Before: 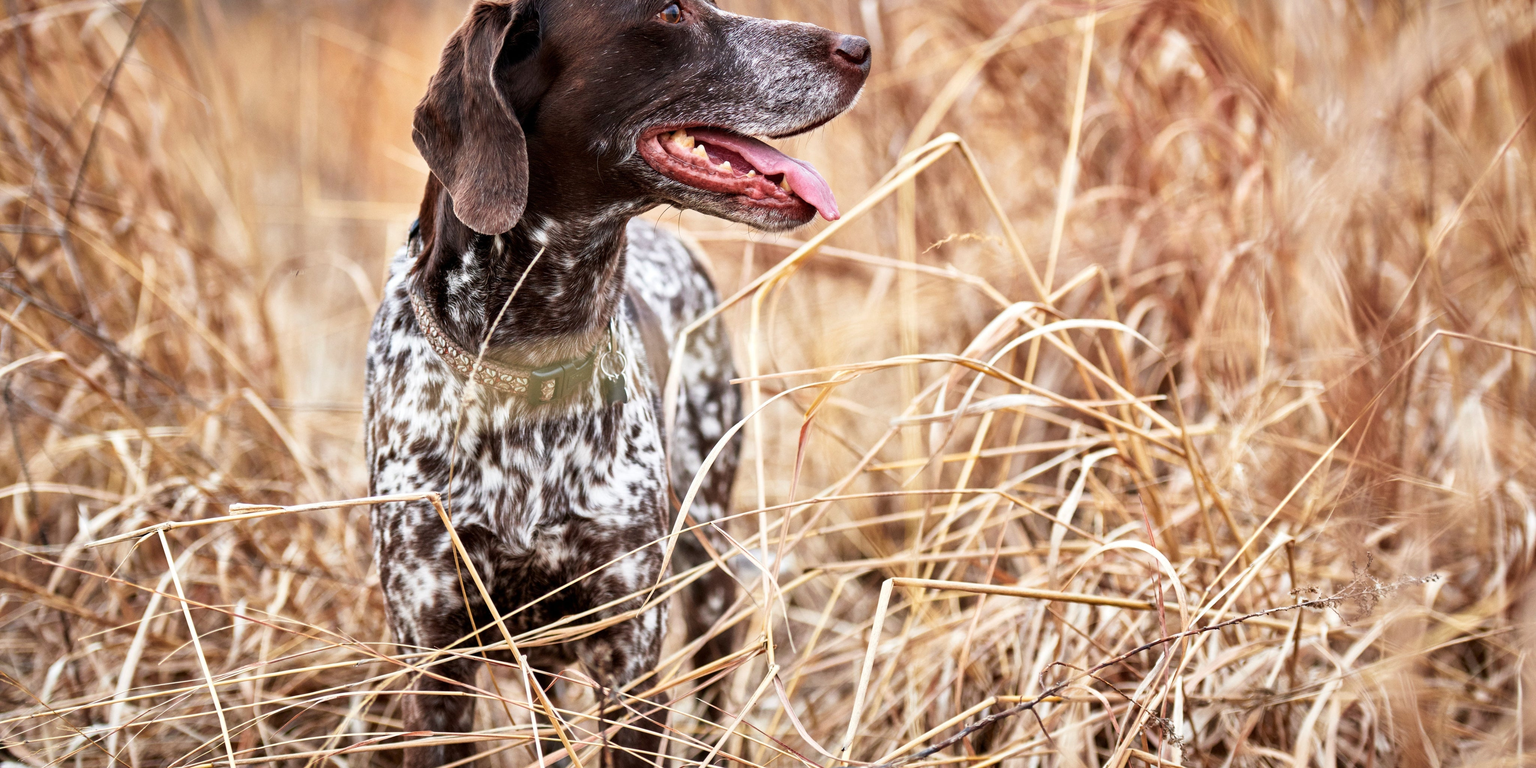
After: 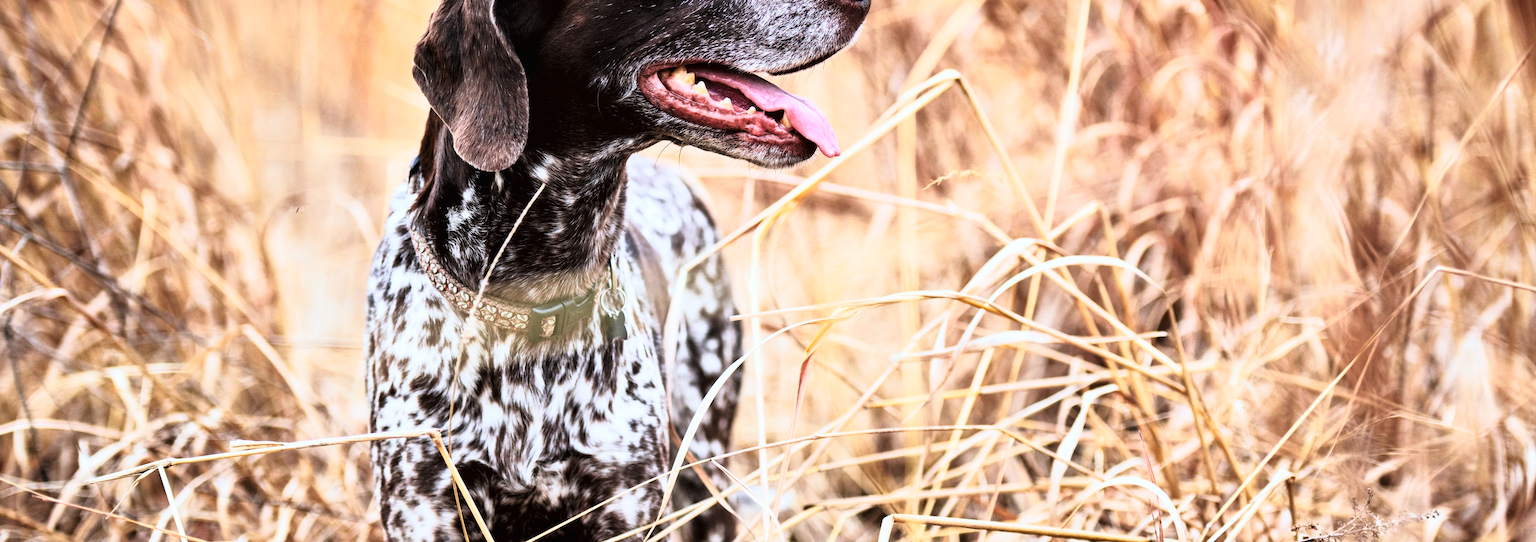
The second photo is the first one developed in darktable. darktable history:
crop and rotate: top 8.293%, bottom 20.996%
white balance: red 0.967, blue 1.049
tone curve: curves: ch0 [(0.016, 0.011) (0.084, 0.026) (0.469, 0.508) (0.721, 0.862) (1, 1)], color space Lab, linked channels, preserve colors none
